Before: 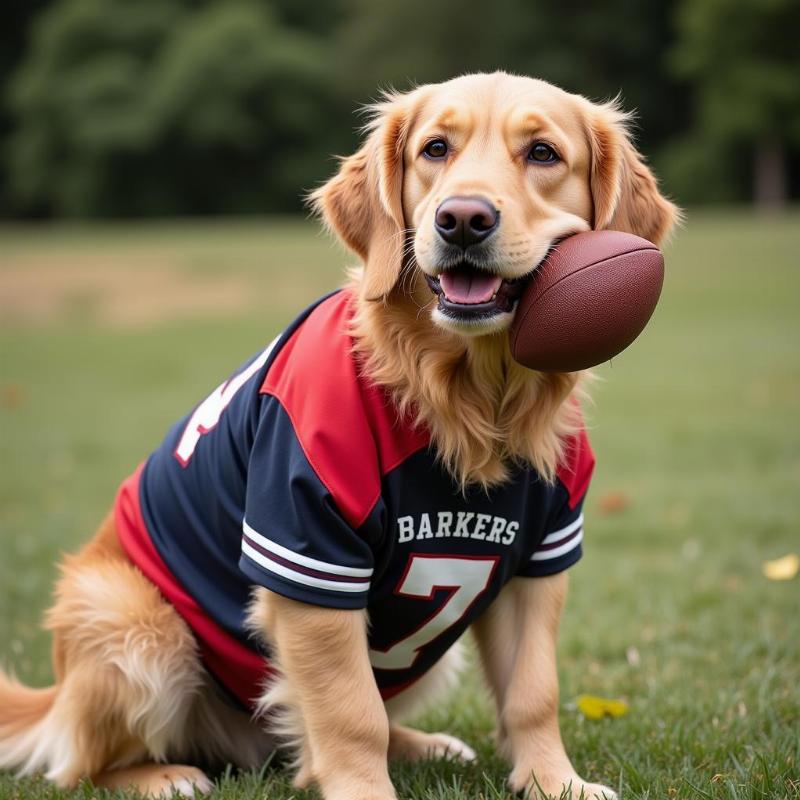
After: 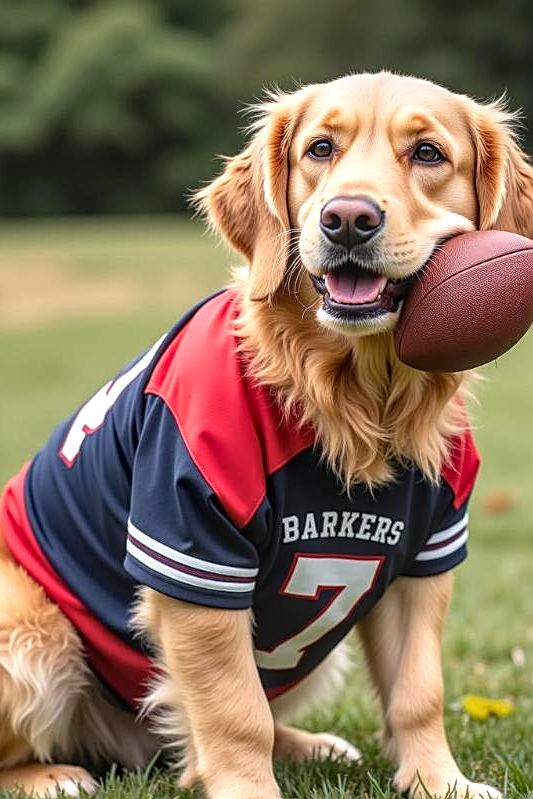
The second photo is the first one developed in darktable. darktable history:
exposure: black level correction 0.001, exposure 0.499 EV, compensate highlight preservation false
local contrast: highlights 2%, shadows 2%, detail 133%
crop and rotate: left 14.397%, right 18.963%
sharpen: on, module defaults
